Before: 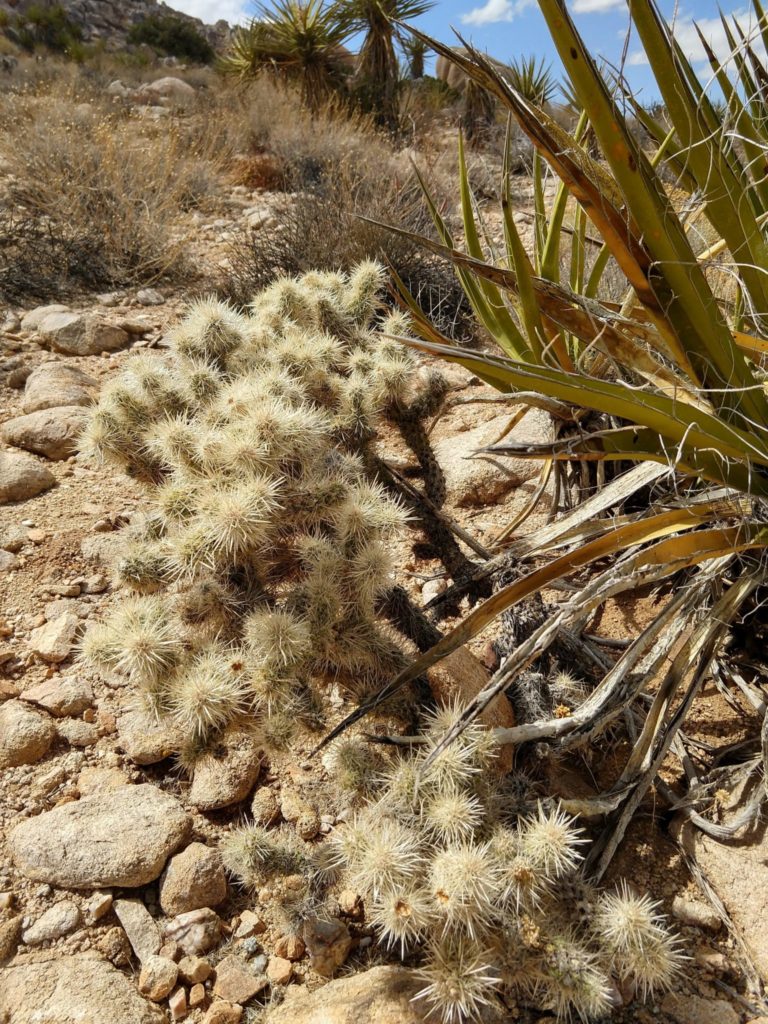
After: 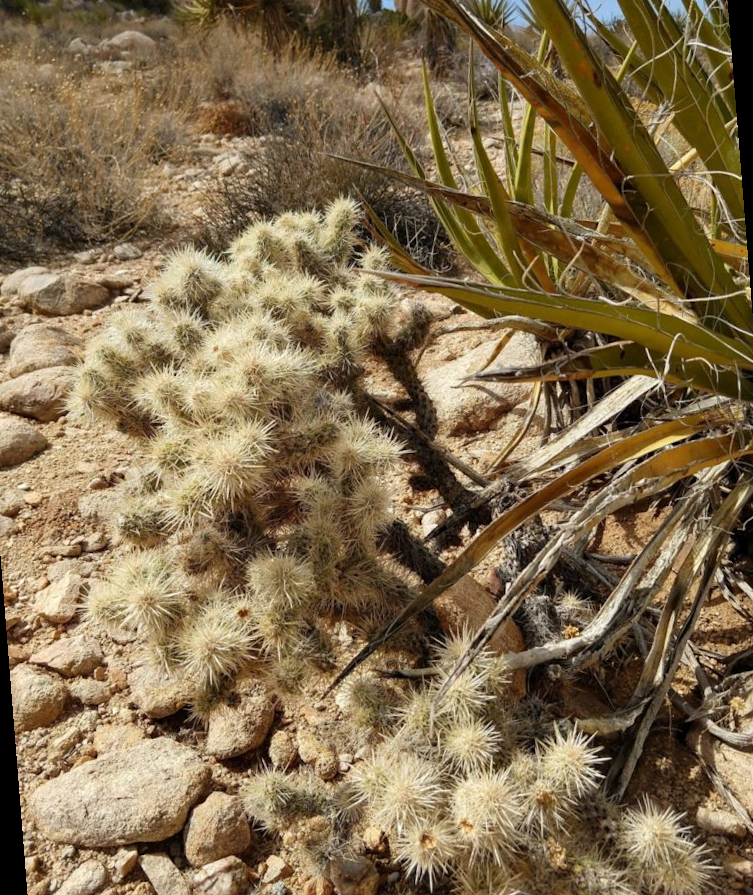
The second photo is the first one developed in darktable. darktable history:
tone equalizer: on, module defaults
exposure: compensate highlight preservation false
rotate and perspective: rotation -4.57°, crop left 0.054, crop right 0.944, crop top 0.087, crop bottom 0.914
